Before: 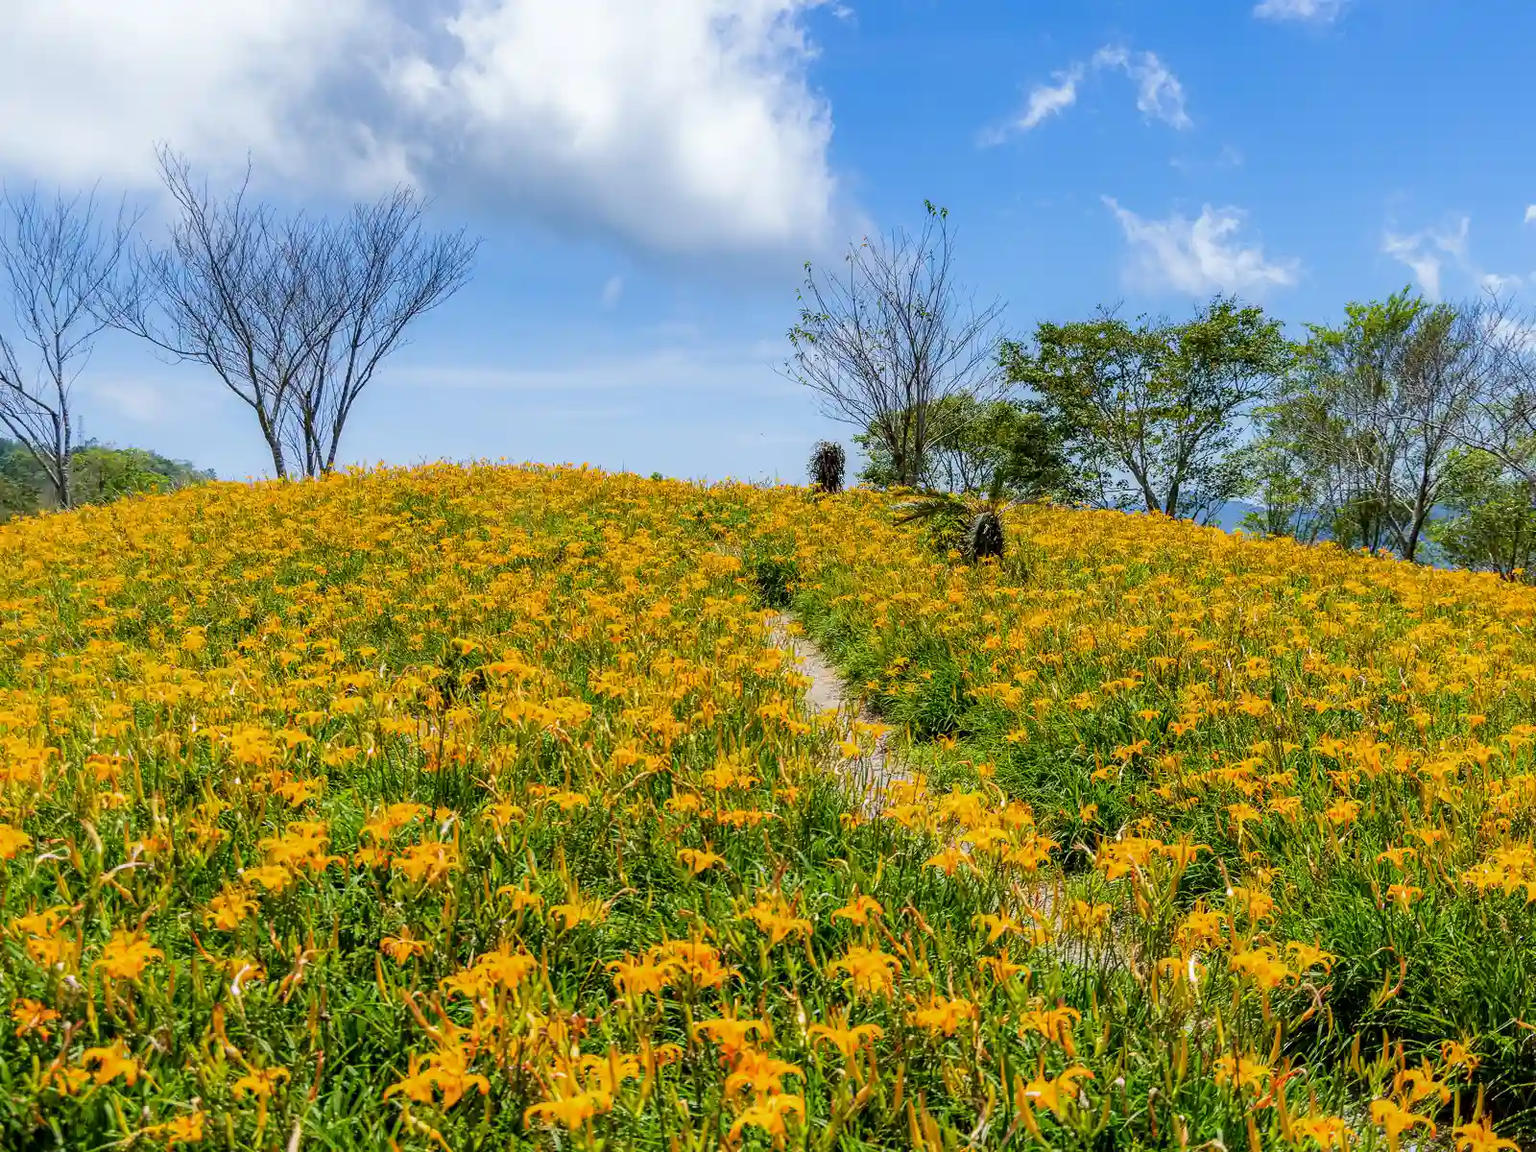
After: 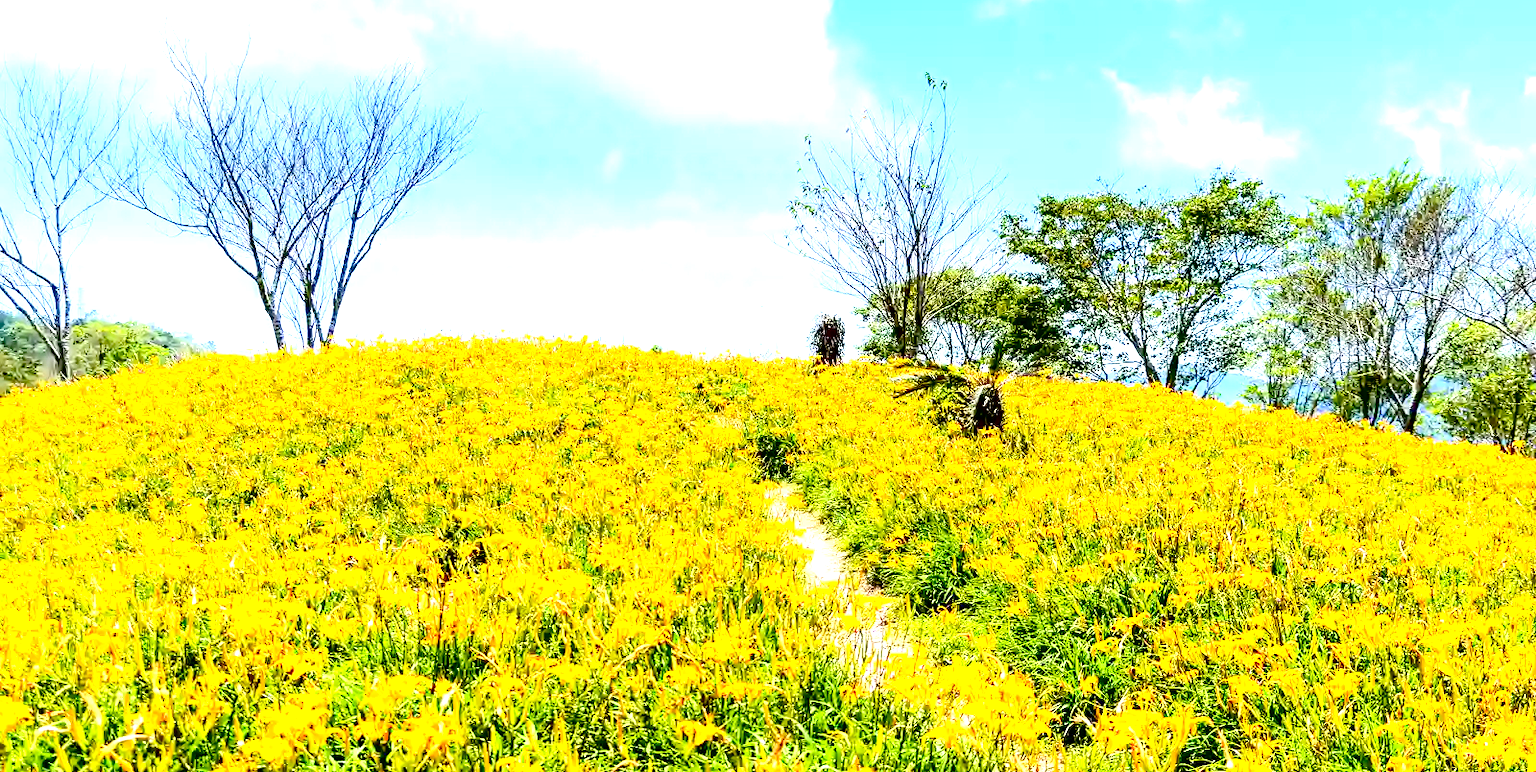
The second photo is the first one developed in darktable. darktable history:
contrast brightness saturation: contrast 0.217
crop: top 11.138%, bottom 21.72%
exposure: black level correction 0.015, exposure 1.769 EV, compensate highlight preservation false
